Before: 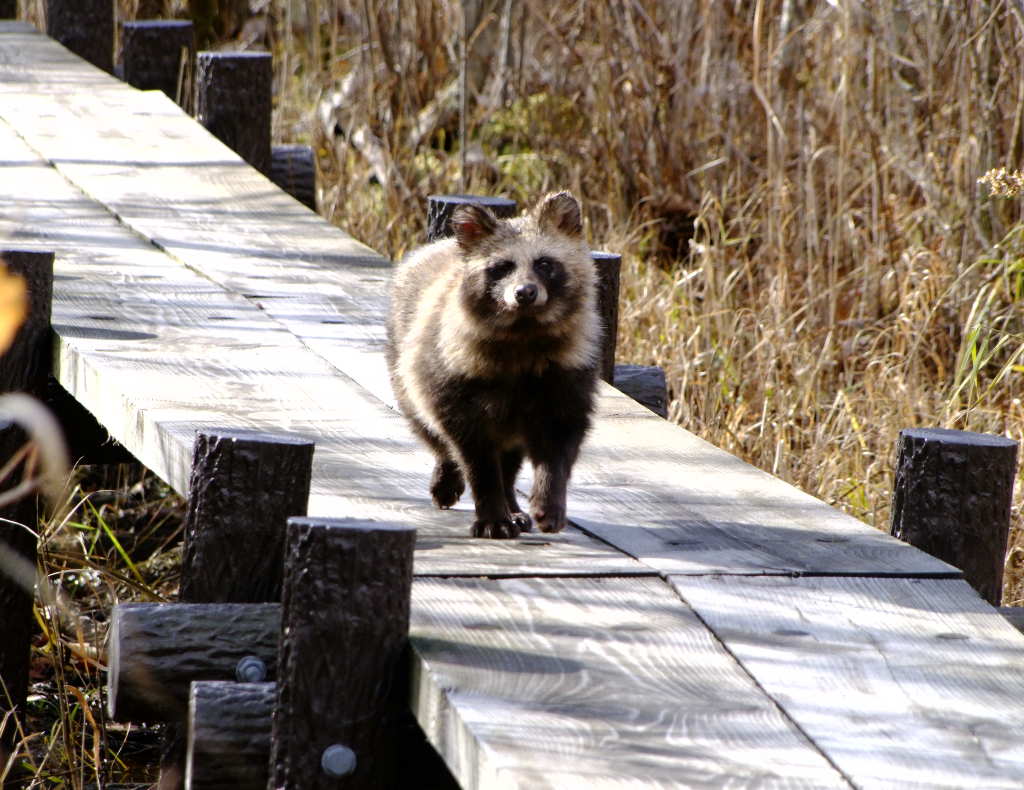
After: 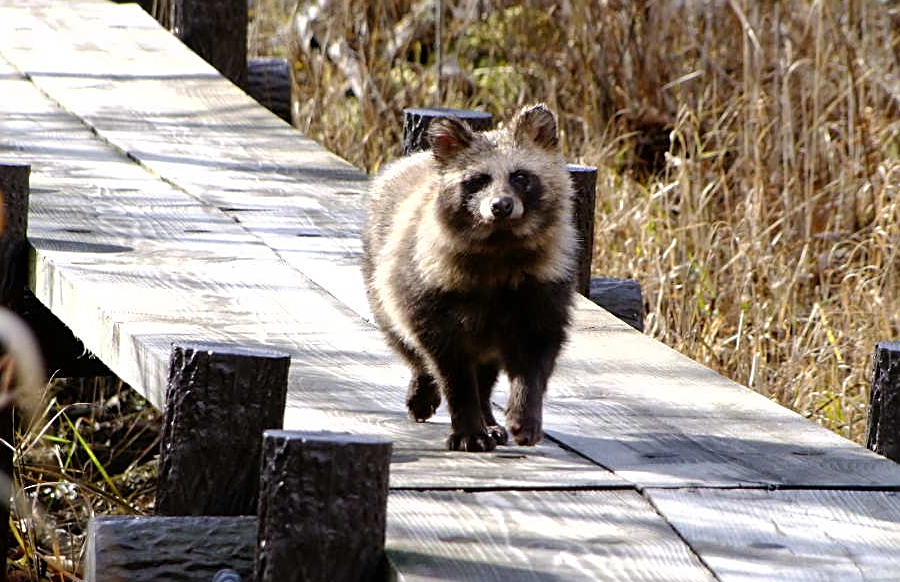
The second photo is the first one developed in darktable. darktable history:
sharpen: on, module defaults
crop and rotate: left 2.356%, top 11.116%, right 9.714%, bottom 15.104%
